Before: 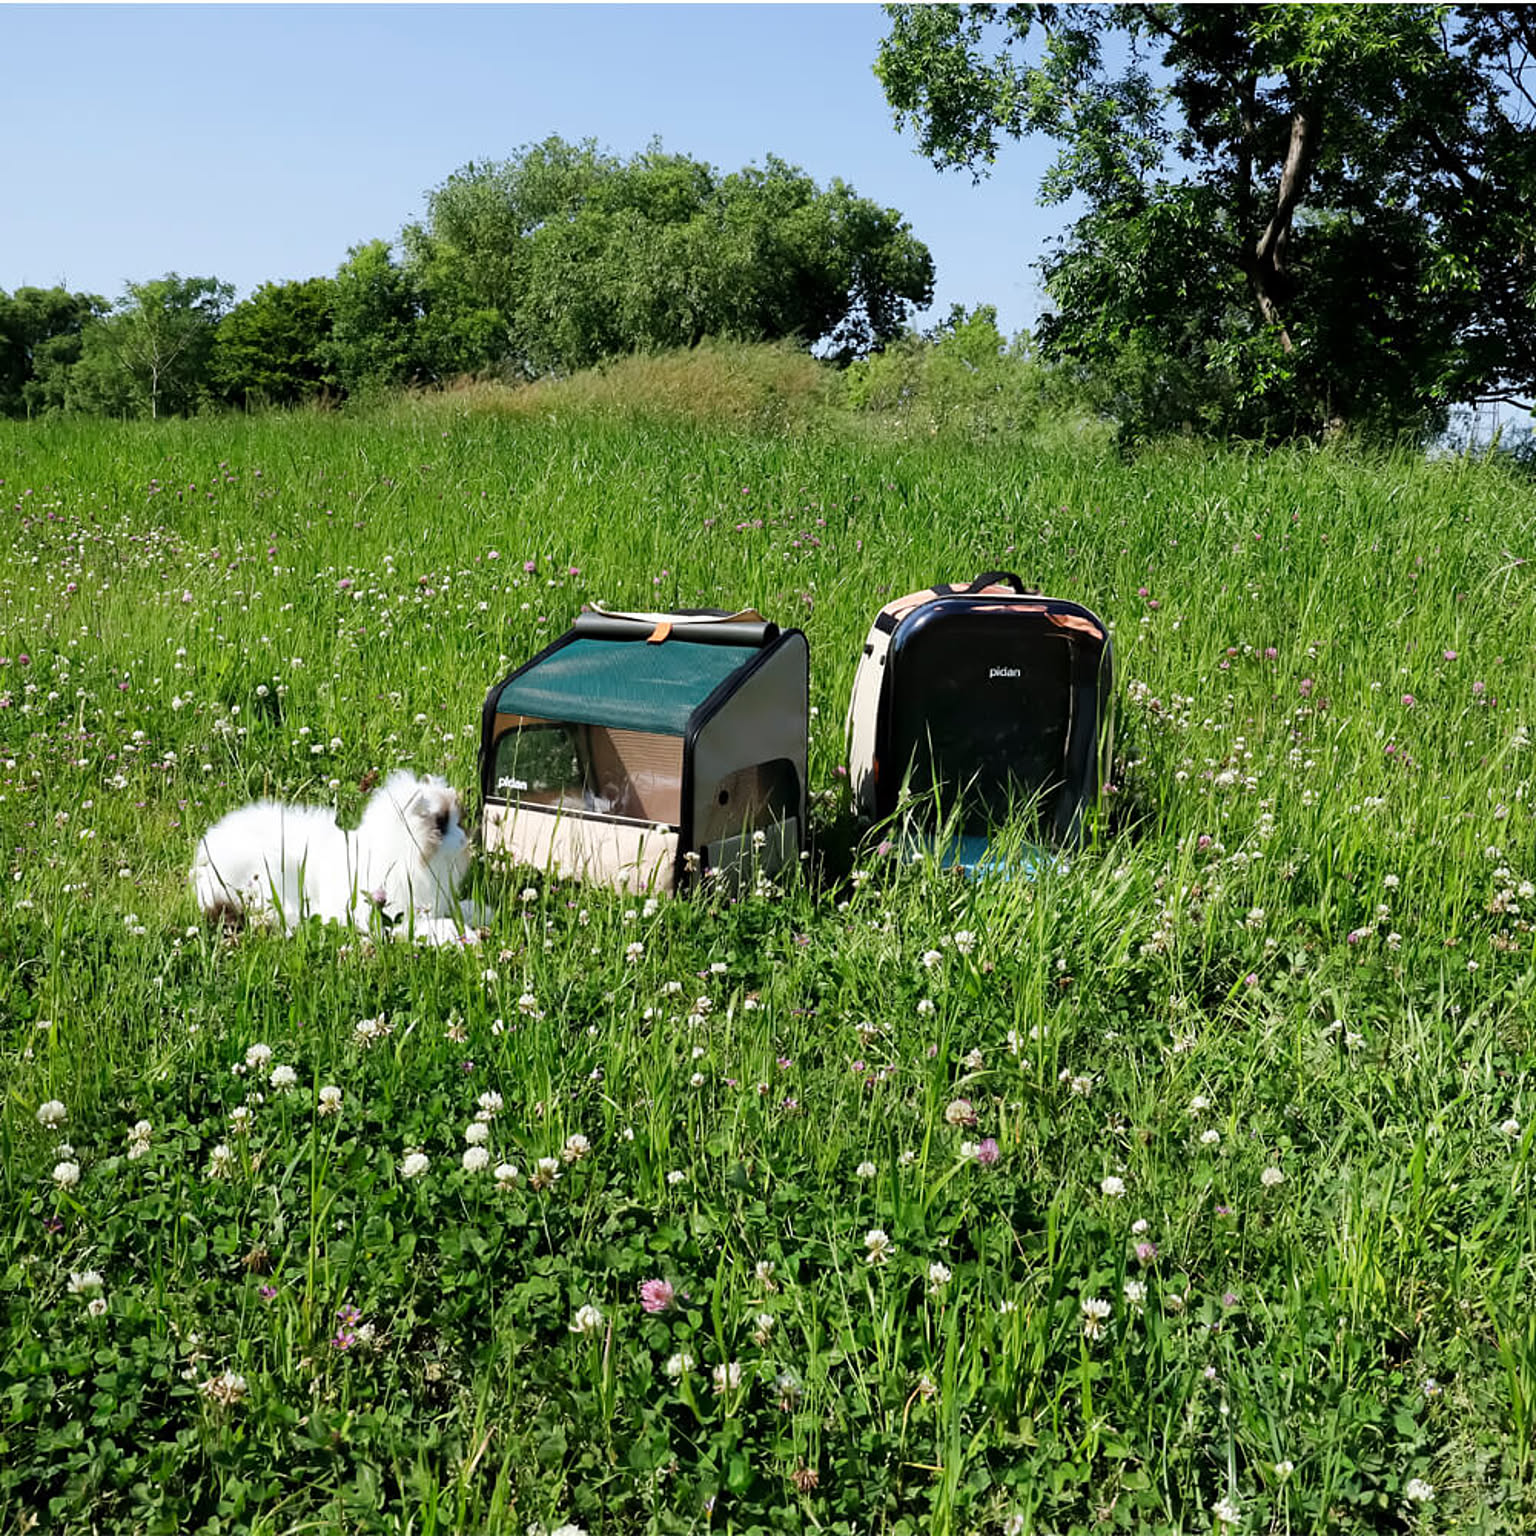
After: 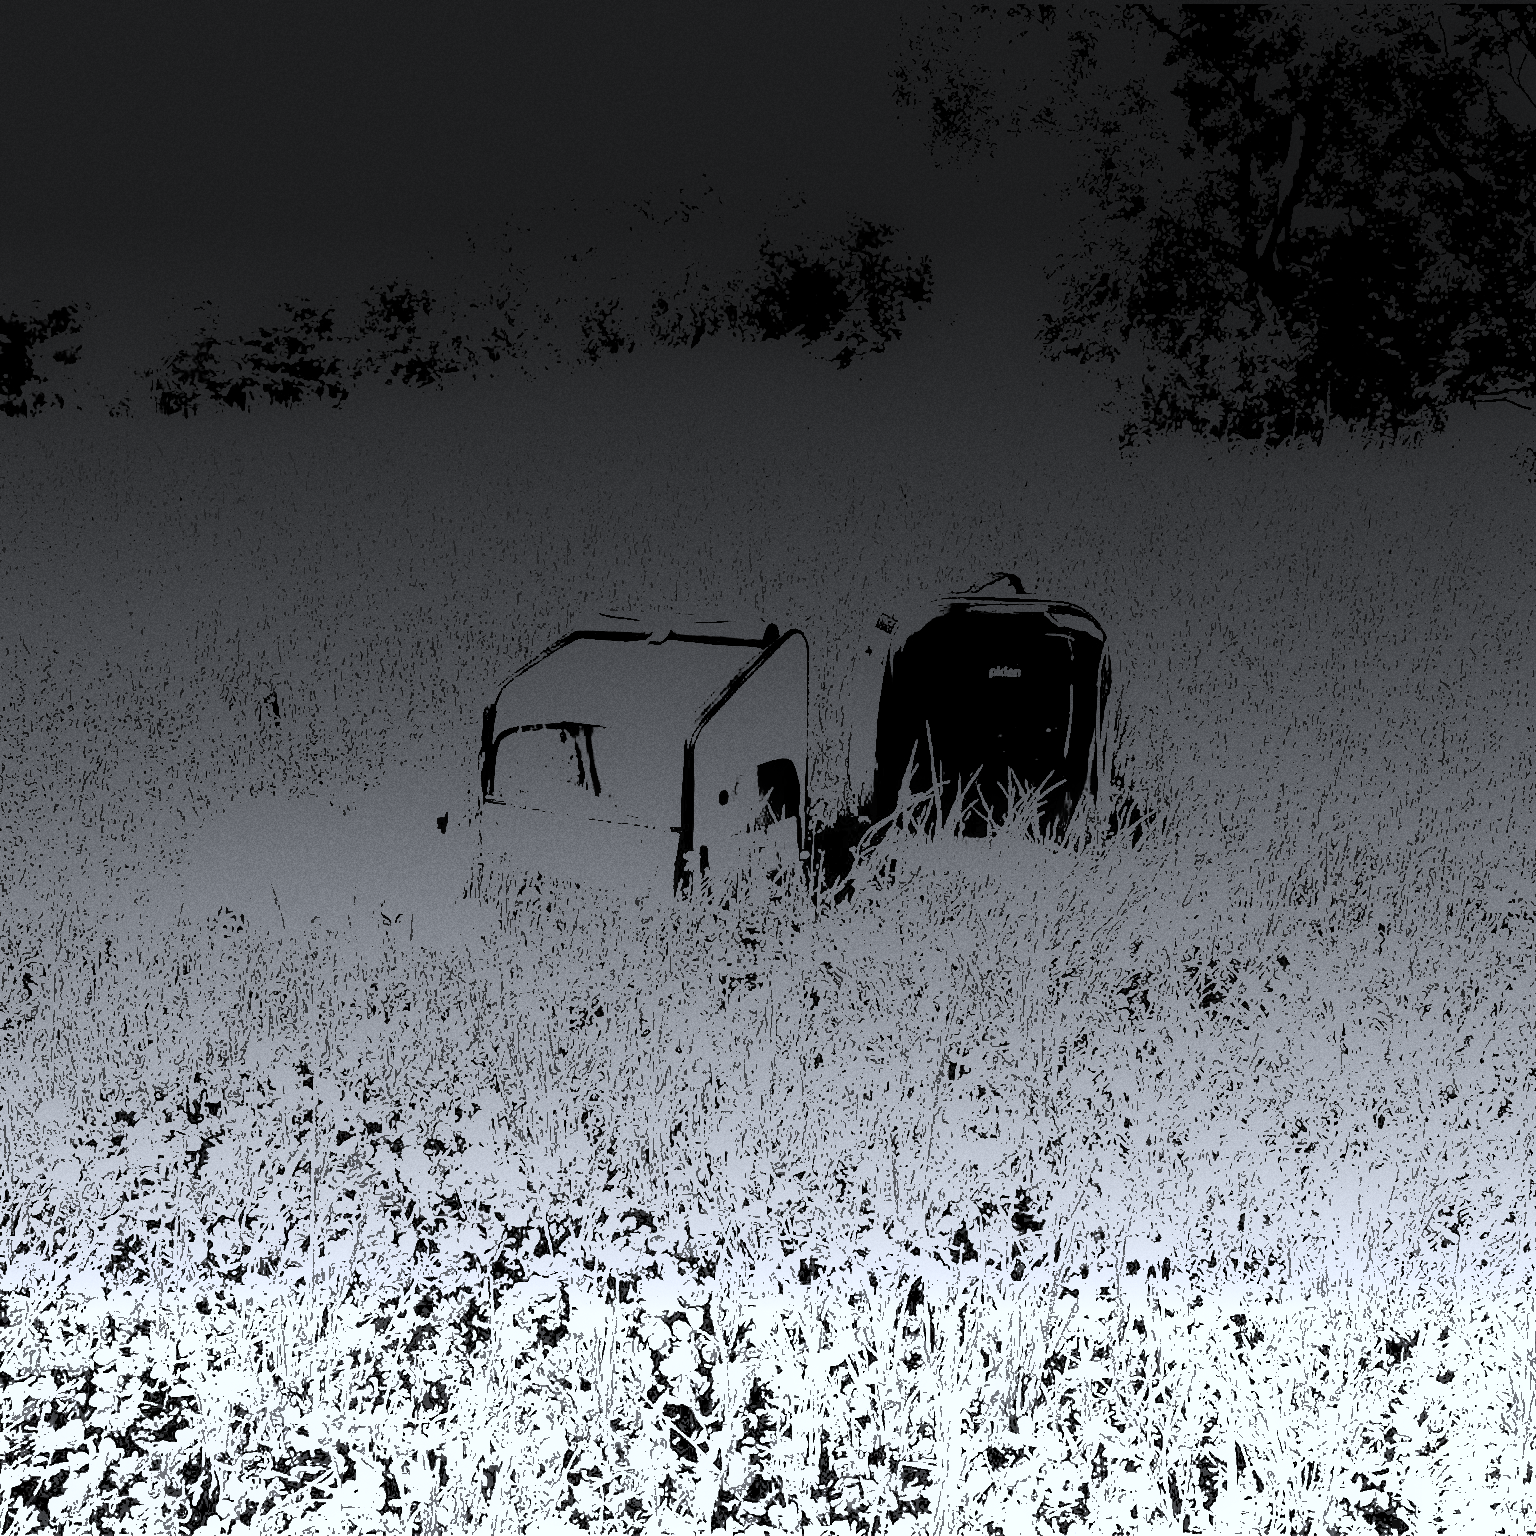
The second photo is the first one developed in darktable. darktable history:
monochrome: a 1.94, b -0.638
color correction "1": highlights a* -0.772, highlights b* -8.92
graduated density: density -3.9 EV
grain: on, module defaults
exposure: black level correction 0.1, exposure 3 EV
levels: mode automatic, black 8.58%, gray 59.42%, levels [0, 0.445, 1]
tone curve: color space Lab, linked channels
white balance: red 8, blue 8
highlight reconstruction: method clip highlights, clipping threshold 0
contrast brightness saturation: contrast -0.99, brightness -0.17, saturation 0.75 | blend: blend mode normal, opacity 100%; mask: uniform (no mask)
